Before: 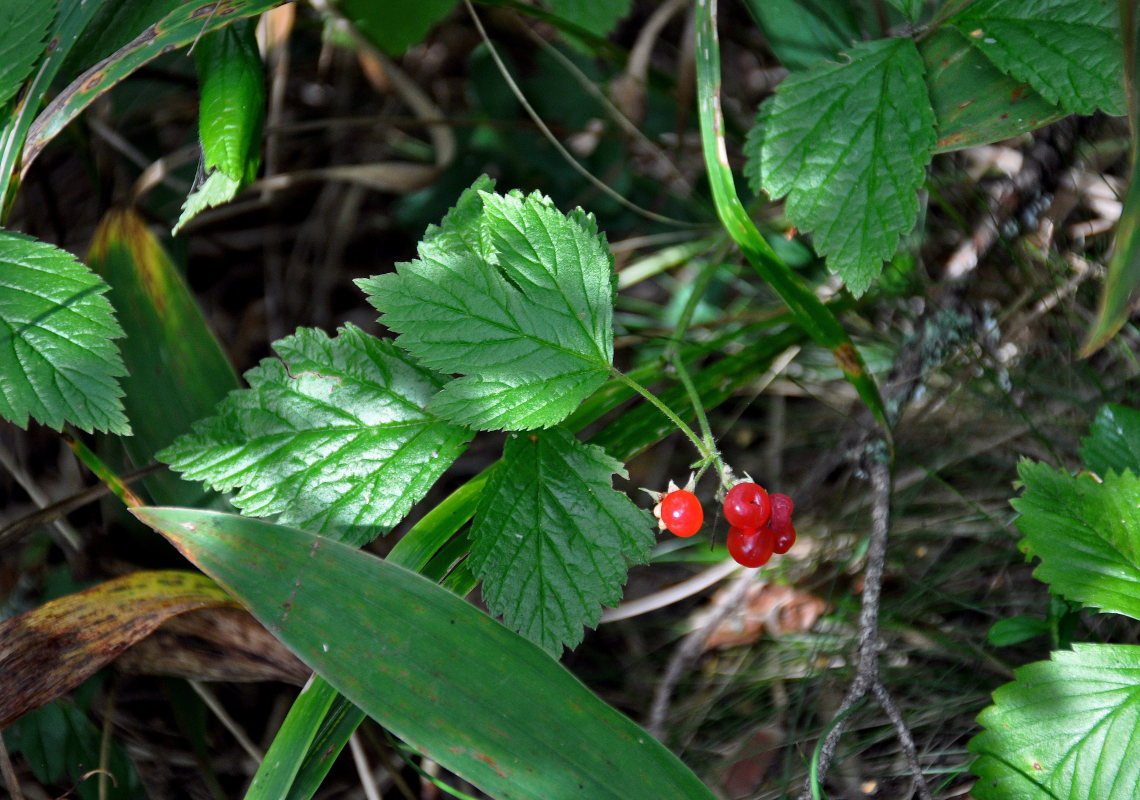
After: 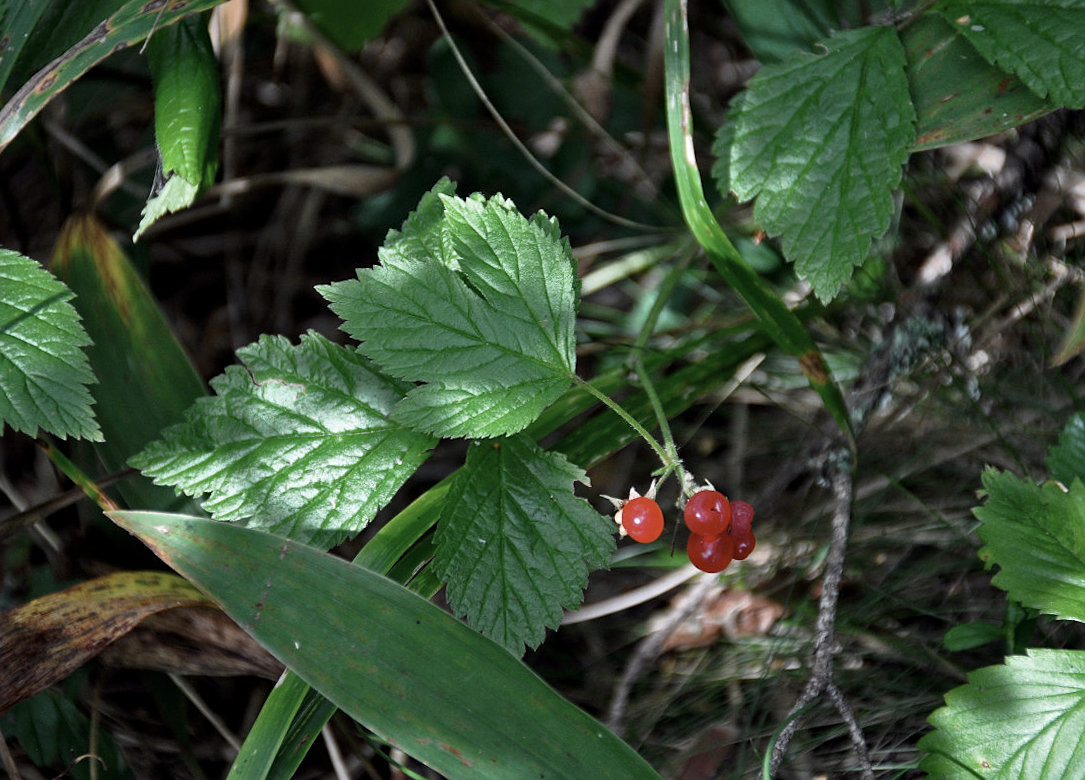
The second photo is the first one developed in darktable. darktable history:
color zones: curves: ch0 [(0, 0.444) (0.143, 0.442) (0.286, 0.441) (0.429, 0.441) (0.571, 0.441) (0.714, 0.441) (0.857, 0.442) (1, 0.444)]
sharpen: radius 1.272, amount 0.305, threshold 0
base curve: curves: ch0 [(0, 0) (0.303, 0.277) (1, 1)]
contrast brightness saturation: contrast 0.1, saturation -0.3
rotate and perspective: rotation 0.074°, lens shift (vertical) 0.096, lens shift (horizontal) -0.041, crop left 0.043, crop right 0.952, crop top 0.024, crop bottom 0.979
